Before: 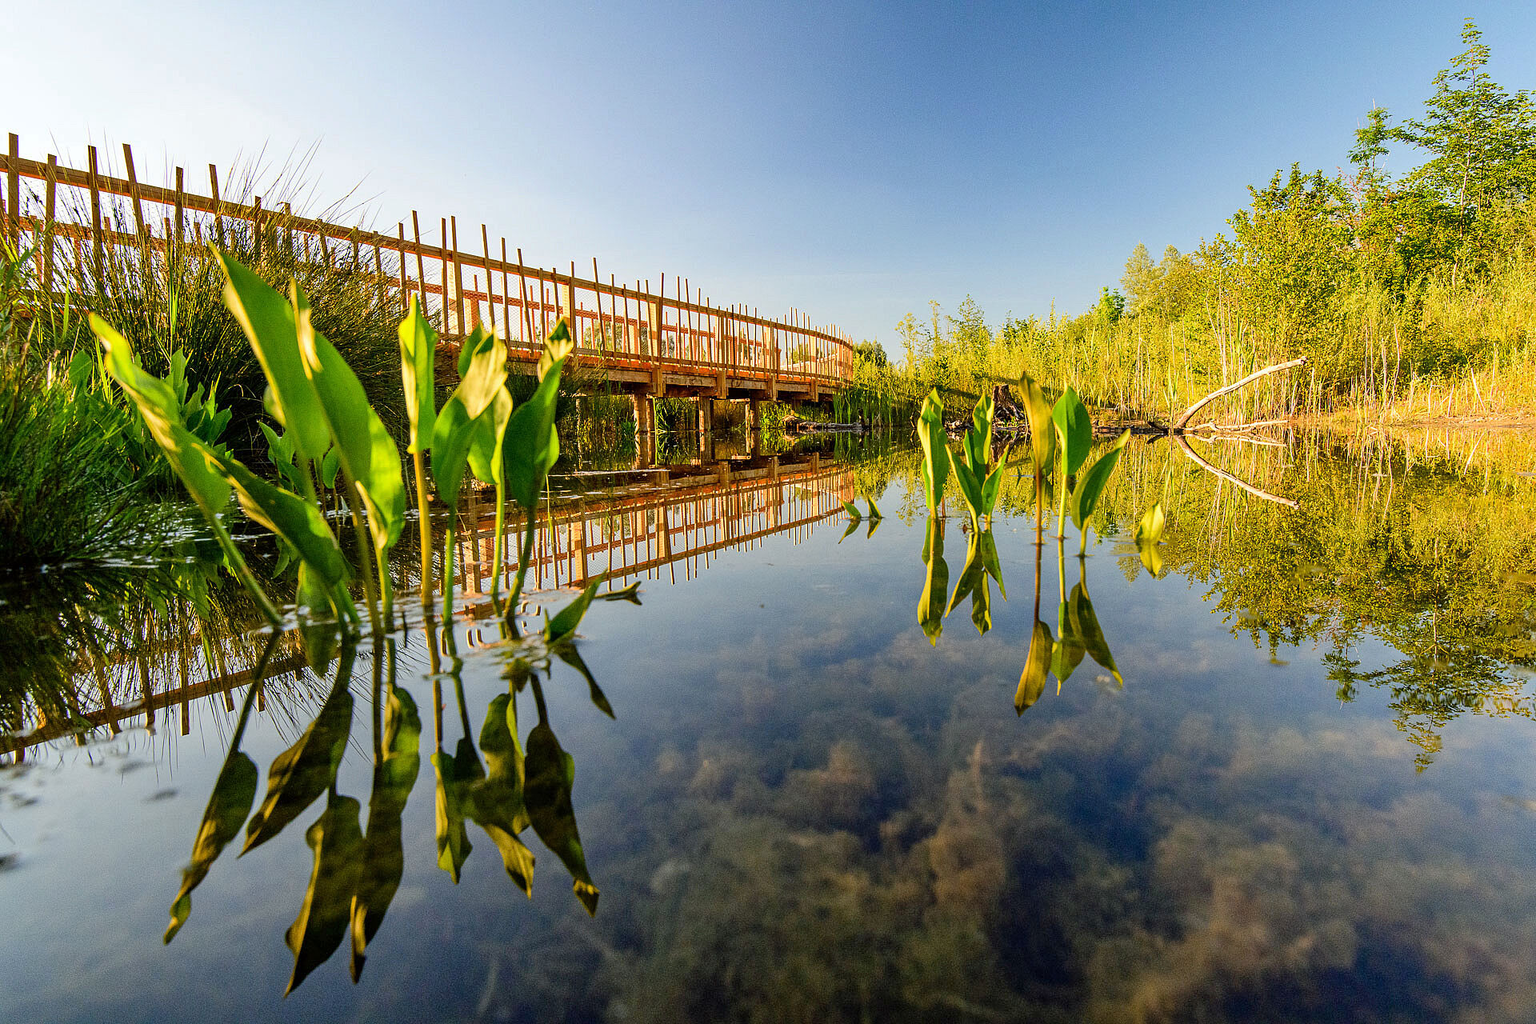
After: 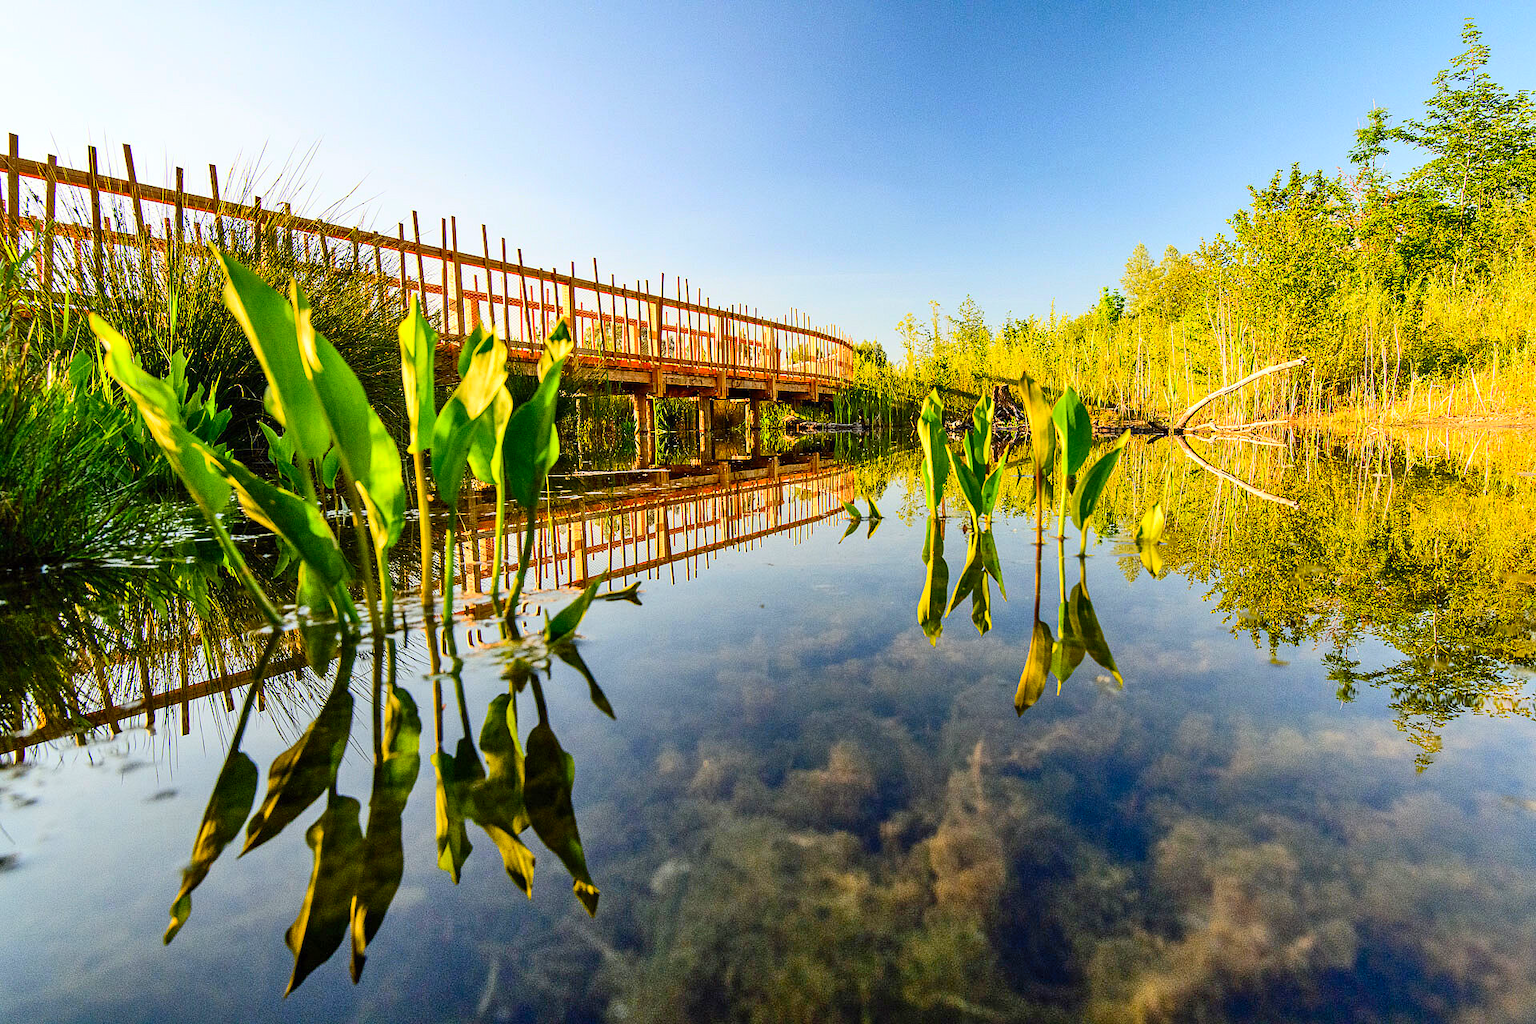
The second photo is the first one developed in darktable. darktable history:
contrast brightness saturation: contrast 0.226, brightness 0.102, saturation 0.293
shadows and highlights: shadows 51.72, highlights -28.67, soften with gaussian
